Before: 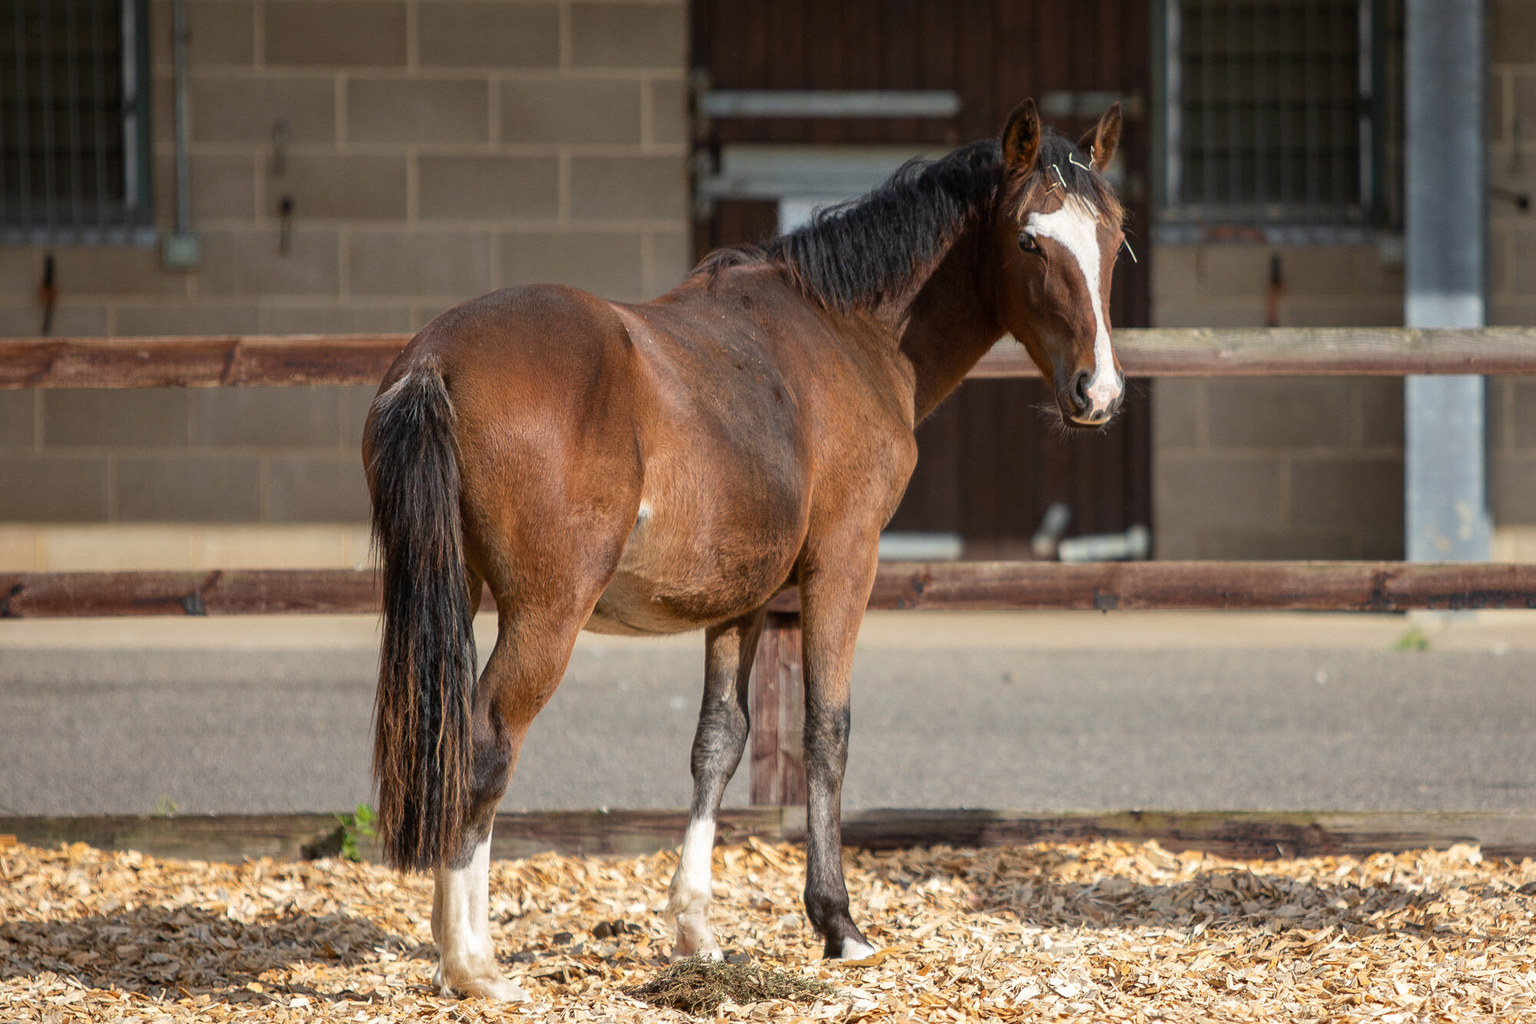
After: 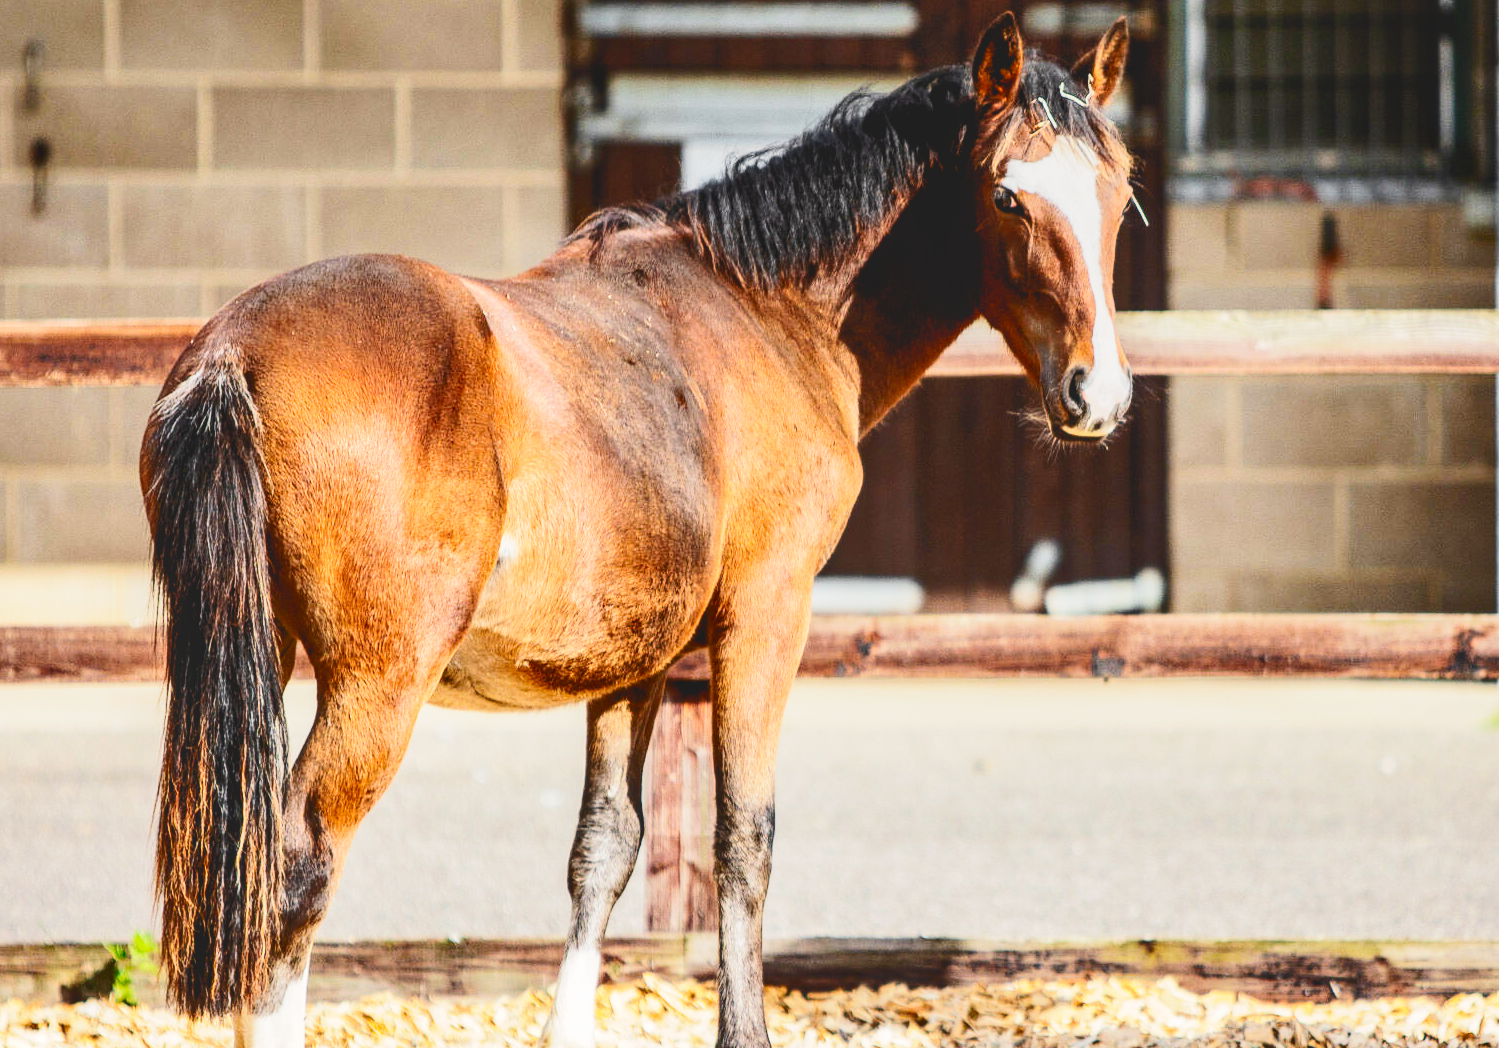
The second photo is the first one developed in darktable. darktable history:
local contrast: detail 109%
tone equalizer: -8 EV -1.86 EV, -7 EV -1.17 EV, -6 EV -1.61 EV
tone curve: curves: ch0 [(0, 0) (0.003, 0.077) (0.011, 0.079) (0.025, 0.085) (0.044, 0.095) (0.069, 0.109) (0.1, 0.124) (0.136, 0.142) (0.177, 0.169) (0.224, 0.207) (0.277, 0.267) (0.335, 0.347) (0.399, 0.442) (0.468, 0.54) (0.543, 0.635) (0.623, 0.726) (0.709, 0.813) (0.801, 0.882) (0.898, 0.934) (1, 1)], color space Lab, independent channels, preserve colors none
color zones: curves: ch1 [(0.25, 0.61) (0.75, 0.248)]
exposure: exposure 0.081 EV, compensate exposure bias true, compensate highlight preservation false
base curve: curves: ch0 [(0, 0) (0, 0.001) (0.001, 0.001) (0.004, 0.002) (0.007, 0.004) (0.015, 0.013) (0.033, 0.045) (0.052, 0.096) (0.075, 0.17) (0.099, 0.241) (0.163, 0.42) (0.219, 0.55) (0.259, 0.616) (0.327, 0.722) (0.365, 0.765) (0.522, 0.873) (0.547, 0.881) (0.689, 0.919) (0.826, 0.952) (1, 1)], preserve colors none
shadows and highlights: shadows 48.95, highlights -42.77, soften with gaussian
crop: left 16.622%, top 8.758%, right 8.416%, bottom 12.582%
